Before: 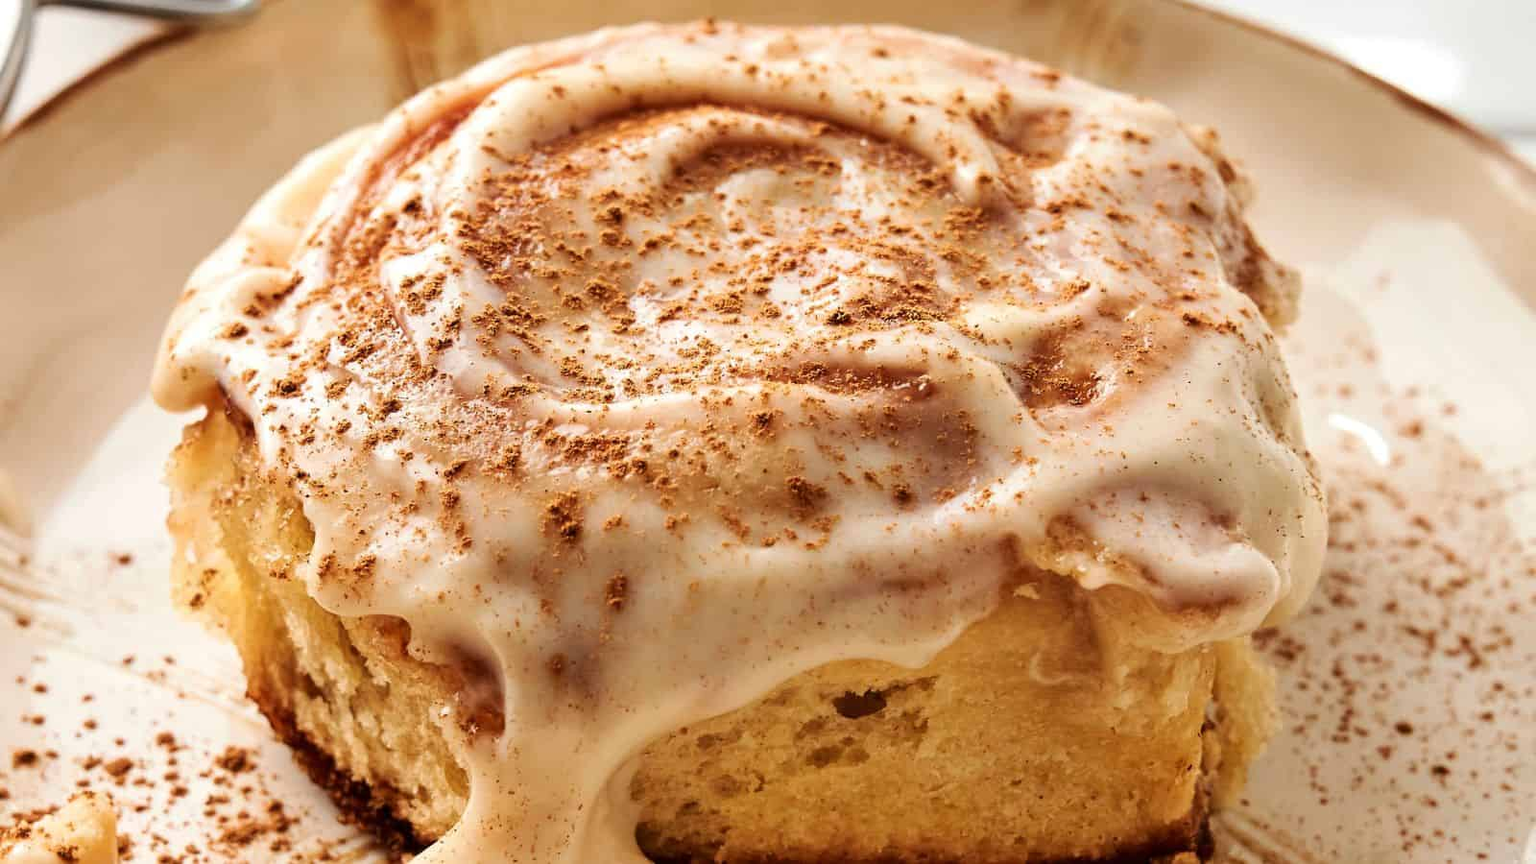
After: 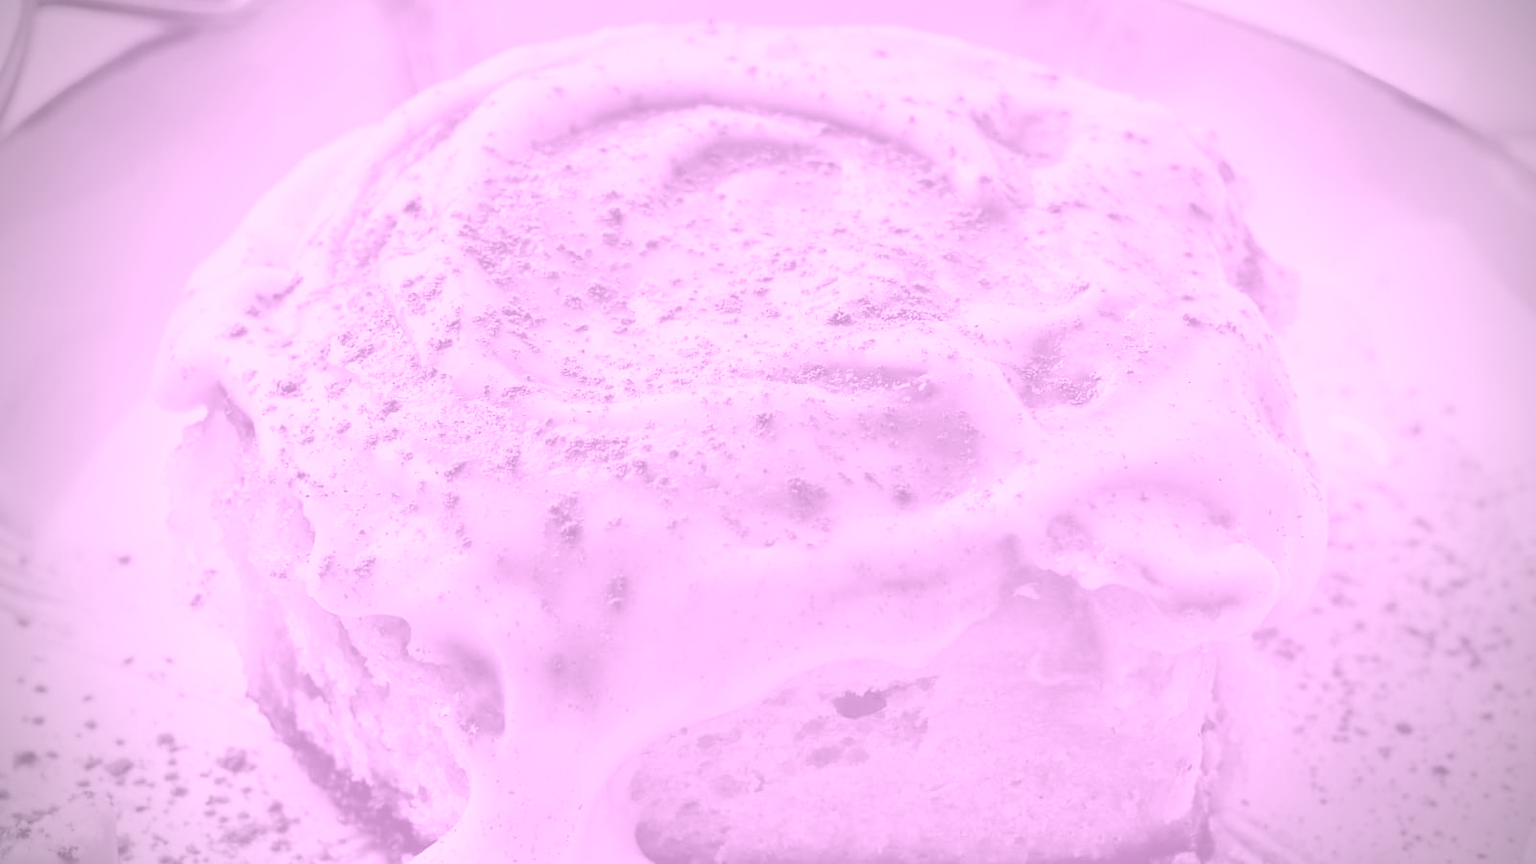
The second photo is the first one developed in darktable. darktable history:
colorize: hue 331.2°, saturation 69%, source mix 30.28%, lightness 69.02%, version 1
vignetting: fall-off start 75%, brightness -0.692, width/height ratio 1.084
white balance: red 1.08, blue 0.791
